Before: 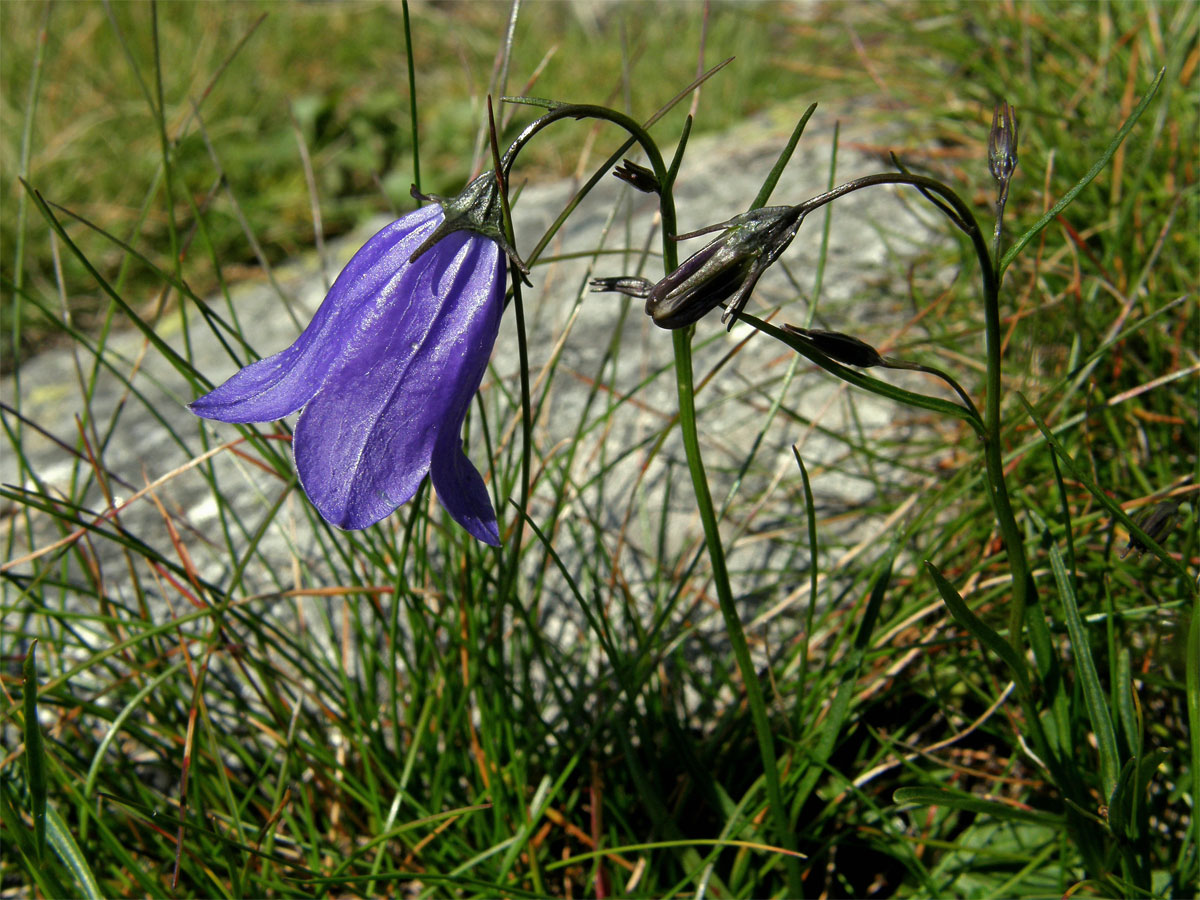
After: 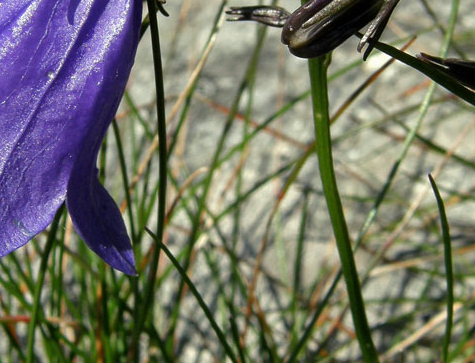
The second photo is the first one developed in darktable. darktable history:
crop: left 30.344%, top 30.163%, right 30.012%, bottom 29.459%
